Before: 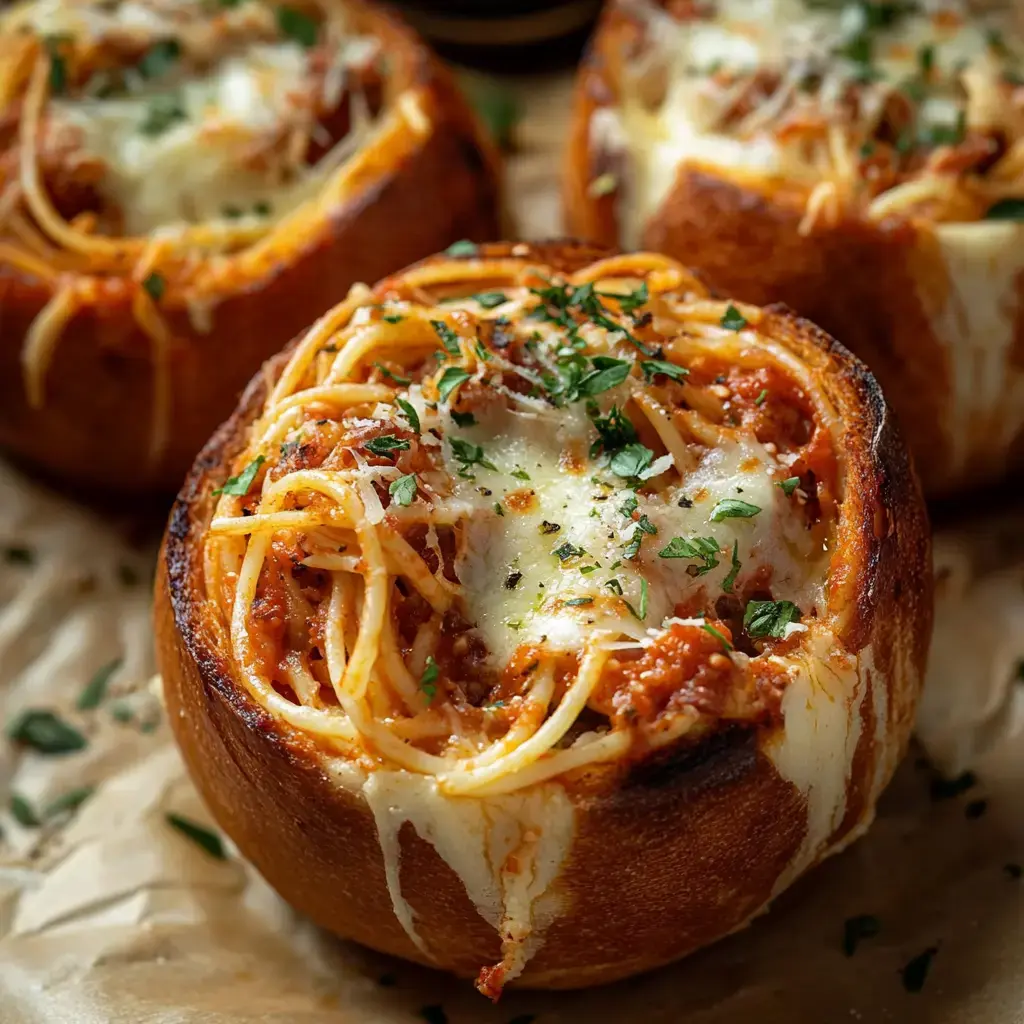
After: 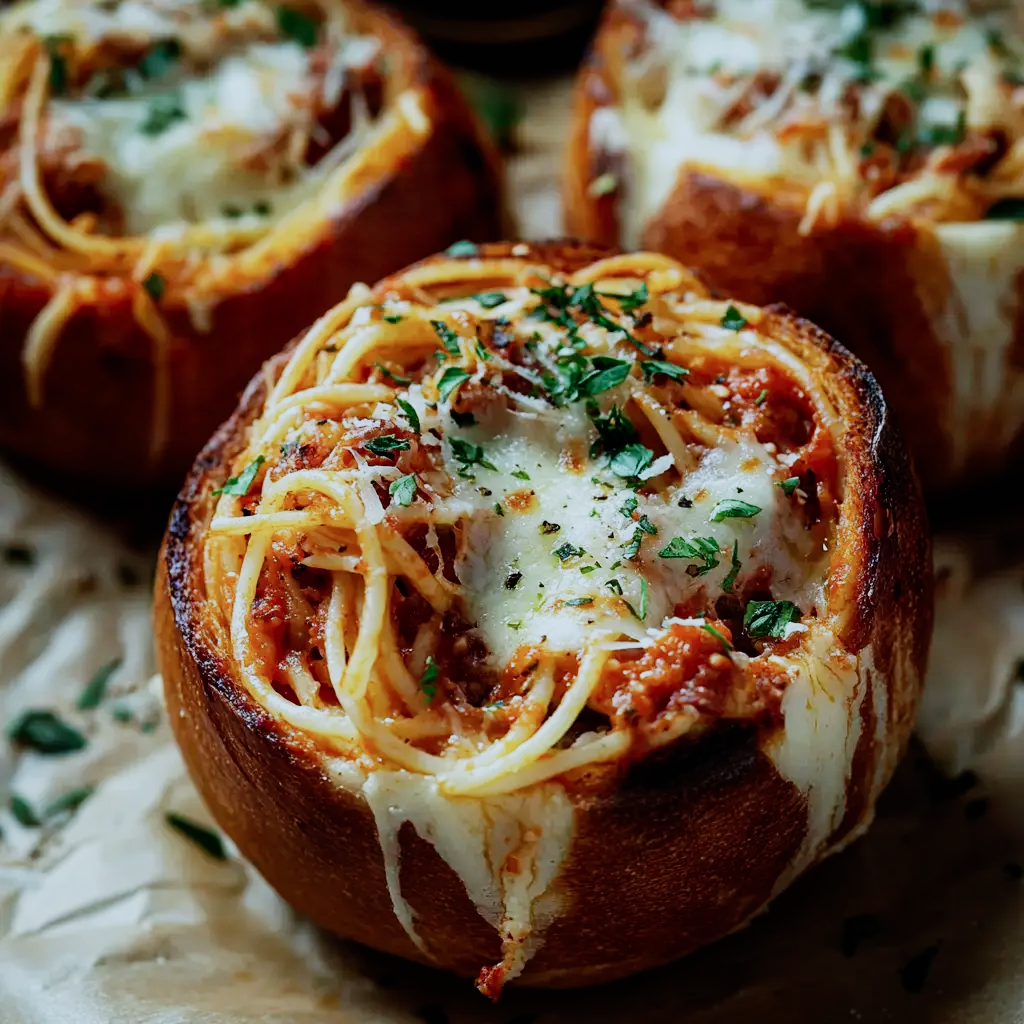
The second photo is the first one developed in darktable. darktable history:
sigmoid: contrast 1.6, skew -0.2, preserve hue 0%, red attenuation 0.1, red rotation 0.035, green attenuation 0.1, green rotation -0.017, blue attenuation 0.15, blue rotation -0.052, base primaries Rec2020
color calibration: x 0.396, y 0.386, temperature 3669 K
